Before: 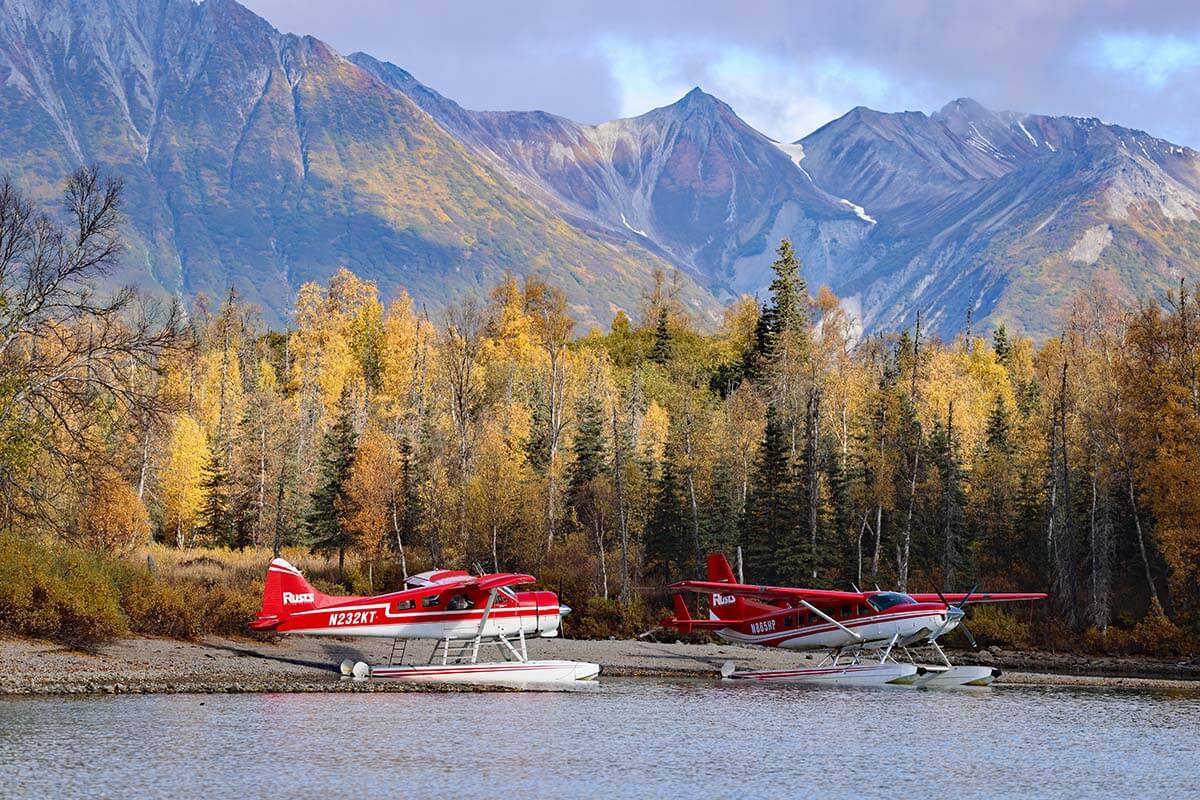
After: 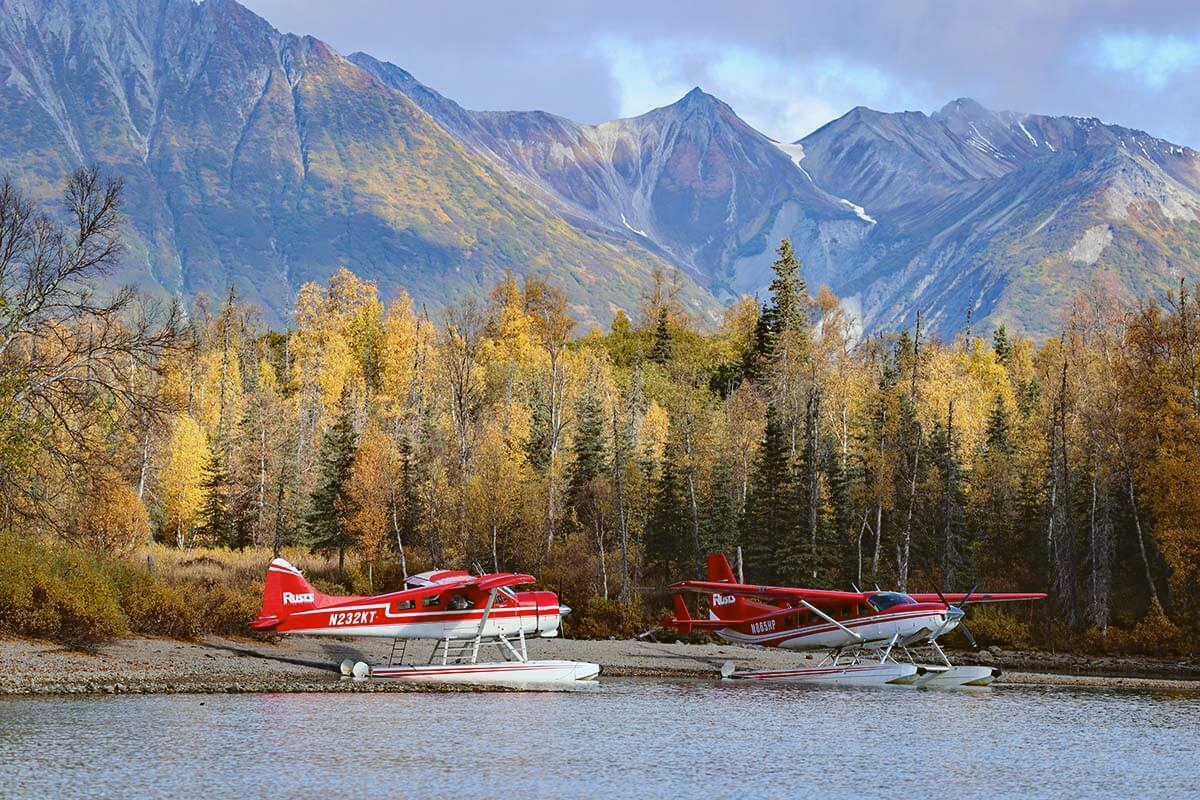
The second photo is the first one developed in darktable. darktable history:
tone equalizer: on, module defaults
color balance: lift [1.004, 1.002, 1.002, 0.998], gamma [1, 1.007, 1.002, 0.993], gain [1, 0.977, 1.013, 1.023], contrast -3.64%
